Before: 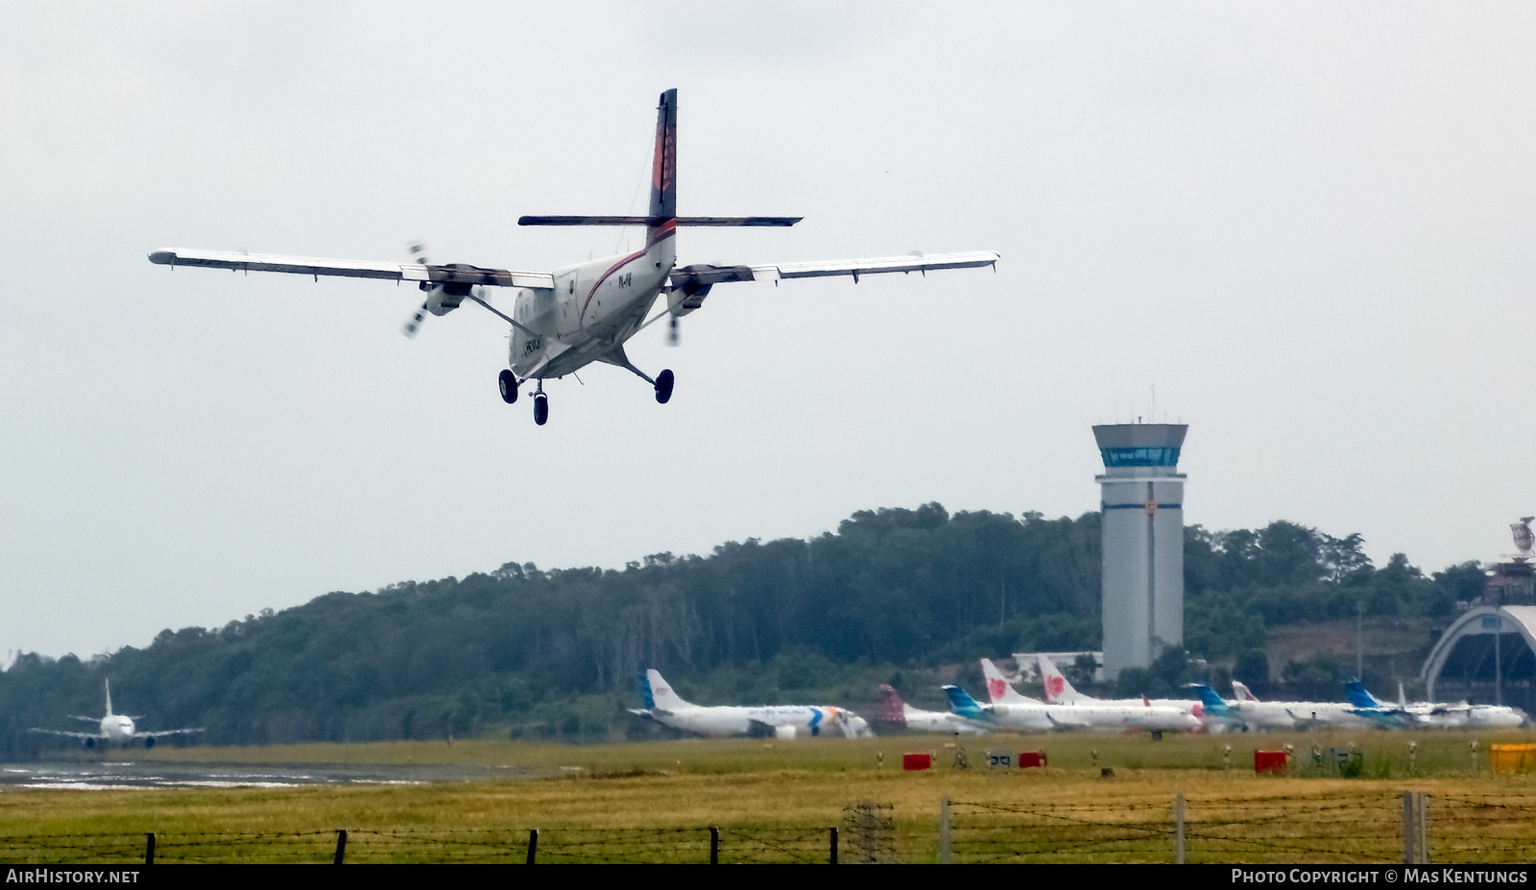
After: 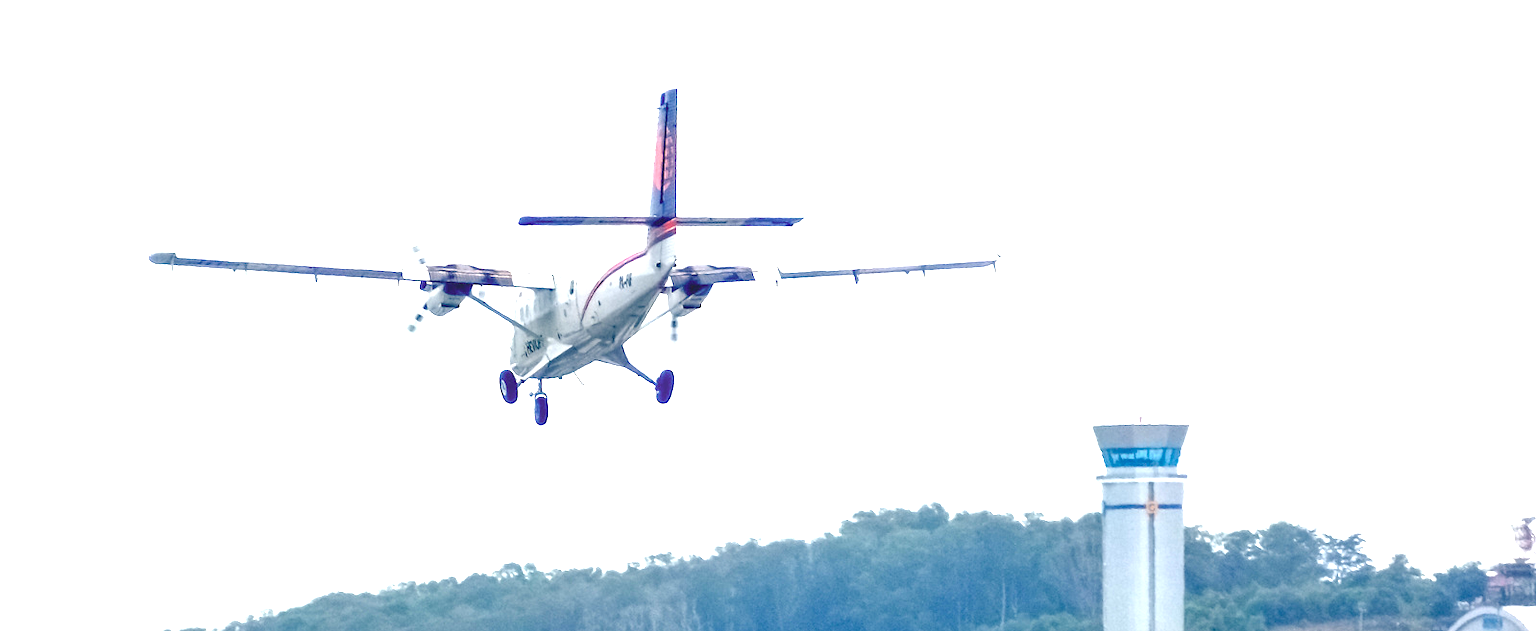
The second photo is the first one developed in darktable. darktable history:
color balance rgb: shadows lift › chroma 7.171%, shadows lift › hue 244.33°, perceptual saturation grading › global saturation 0.366%, perceptual brilliance grading › global brilliance 3.204%, contrast -10.321%
local contrast: on, module defaults
crop: right 0%, bottom 29.126%
exposure: black level correction 0, exposure 1.663 EV, compensate exposure bias true, compensate highlight preservation false
